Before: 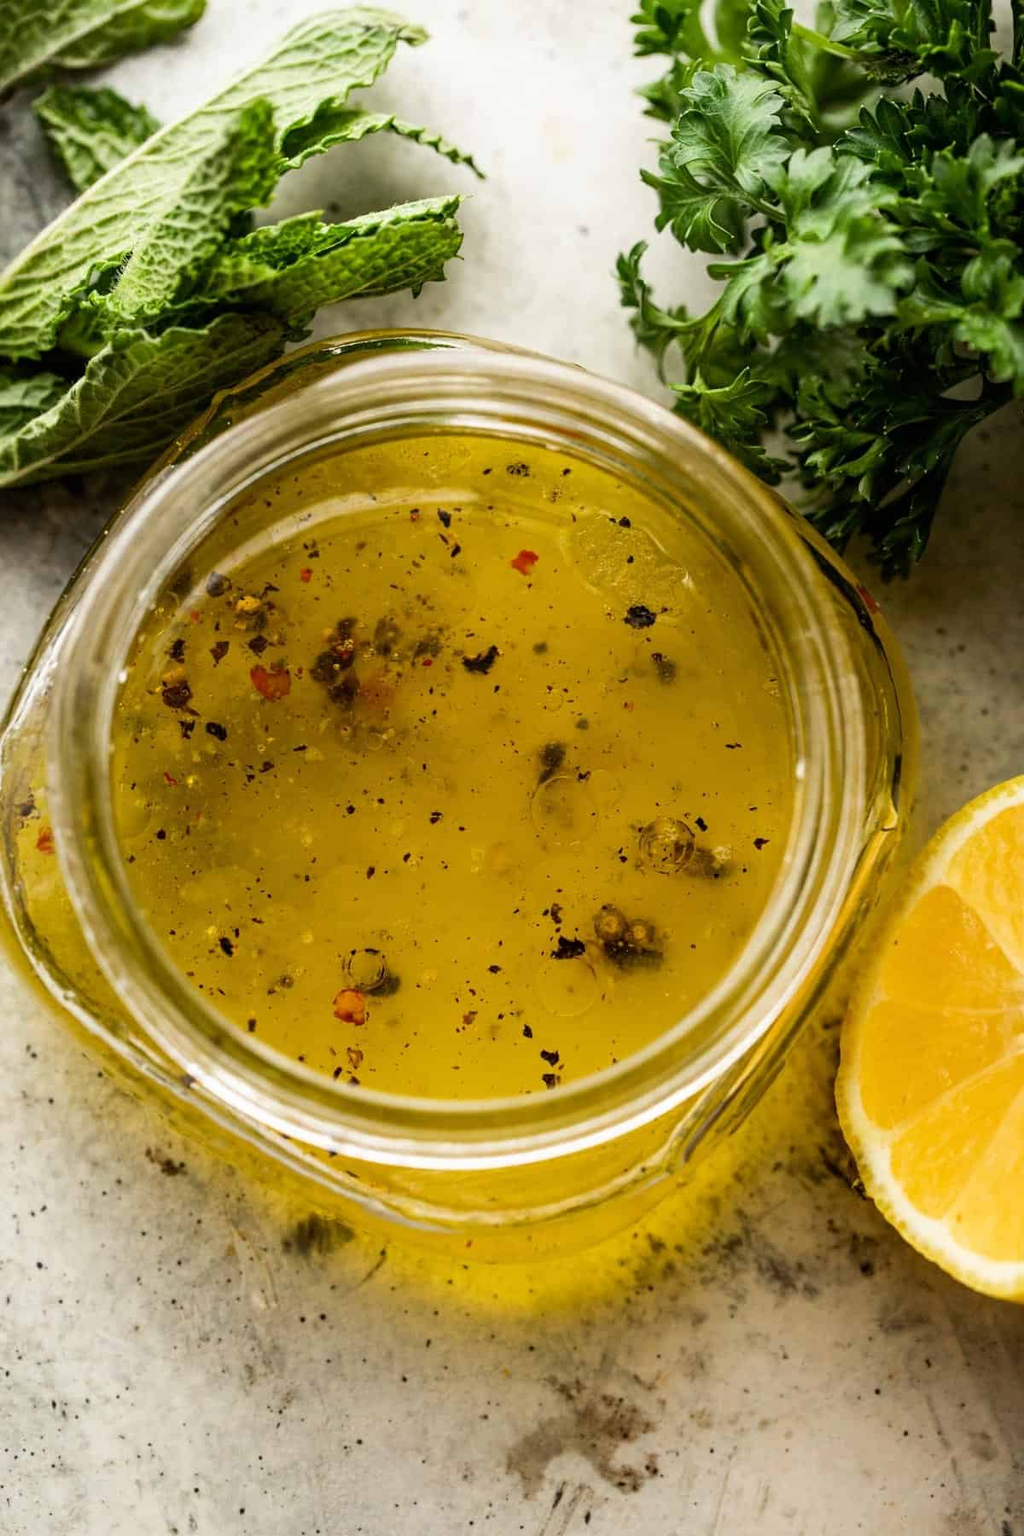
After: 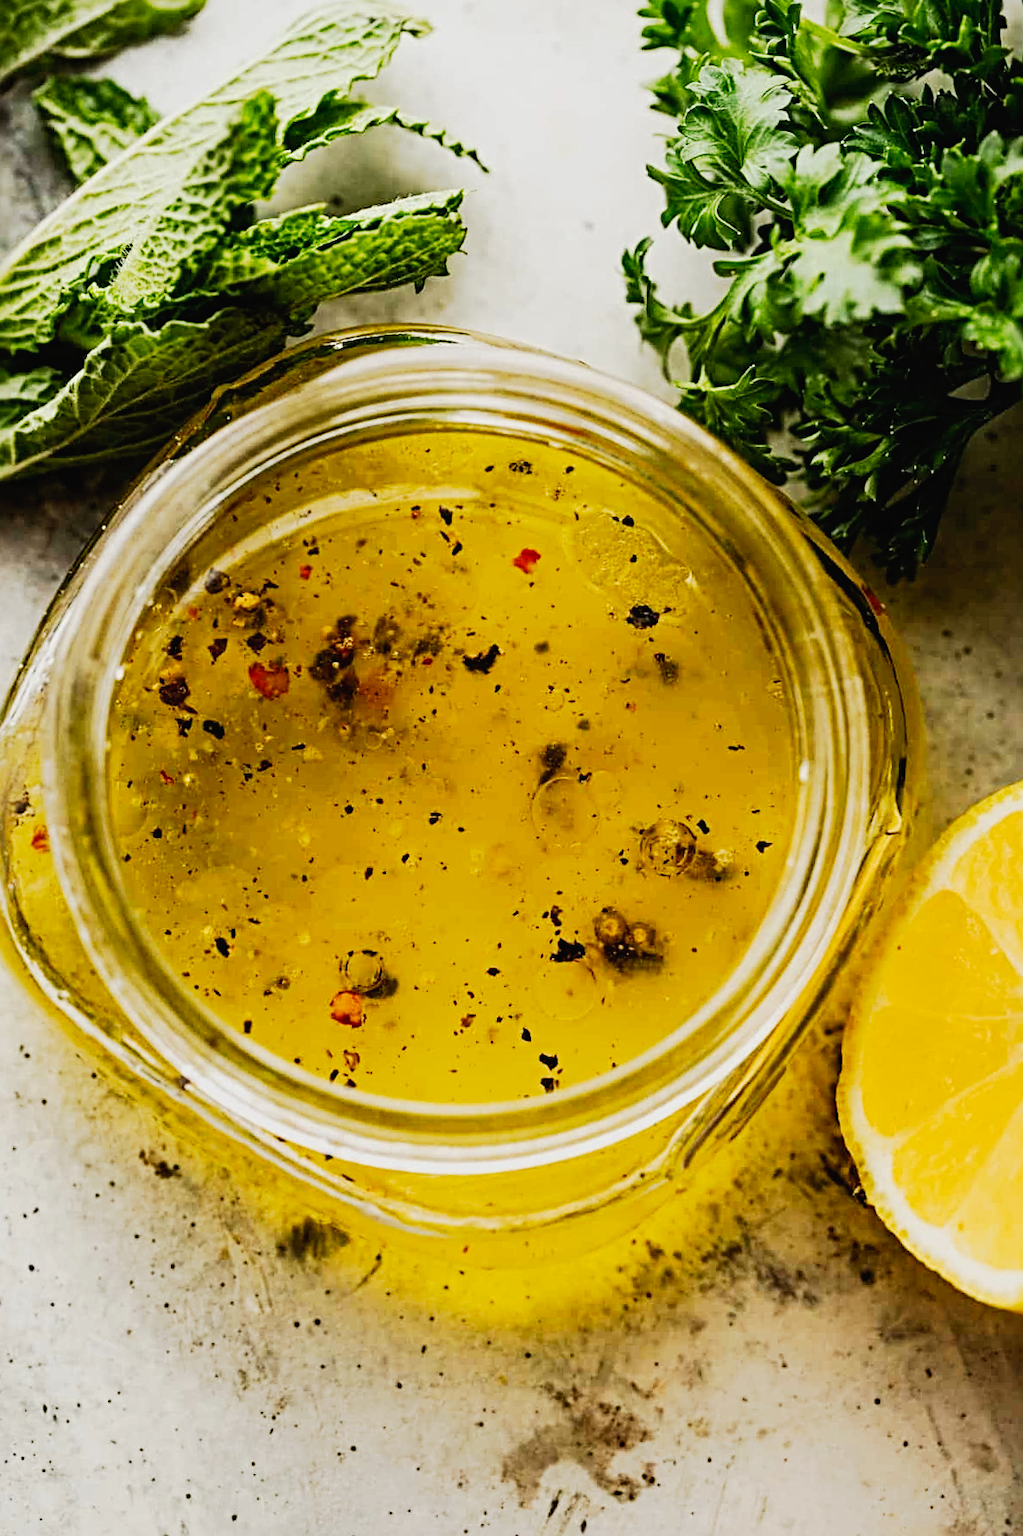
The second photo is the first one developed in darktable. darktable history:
tone curve: curves: ch0 [(0, 0.017) (0.091, 0.046) (0.298, 0.287) (0.439, 0.482) (0.64, 0.729) (0.785, 0.817) (0.995, 0.917)]; ch1 [(0, 0) (0.384, 0.365) (0.463, 0.447) (0.486, 0.474) (0.503, 0.497) (0.526, 0.52) (0.555, 0.564) (0.578, 0.595) (0.638, 0.644) (0.766, 0.773) (1, 1)]; ch2 [(0, 0) (0.374, 0.344) (0.449, 0.434) (0.501, 0.501) (0.528, 0.519) (0.569, 0.589) (0.61, 0.646) (0.666, 0.688) (1, 1)], preserve colors none
crop and rotate: angle -0.402°
sharpen: radius 4.855
